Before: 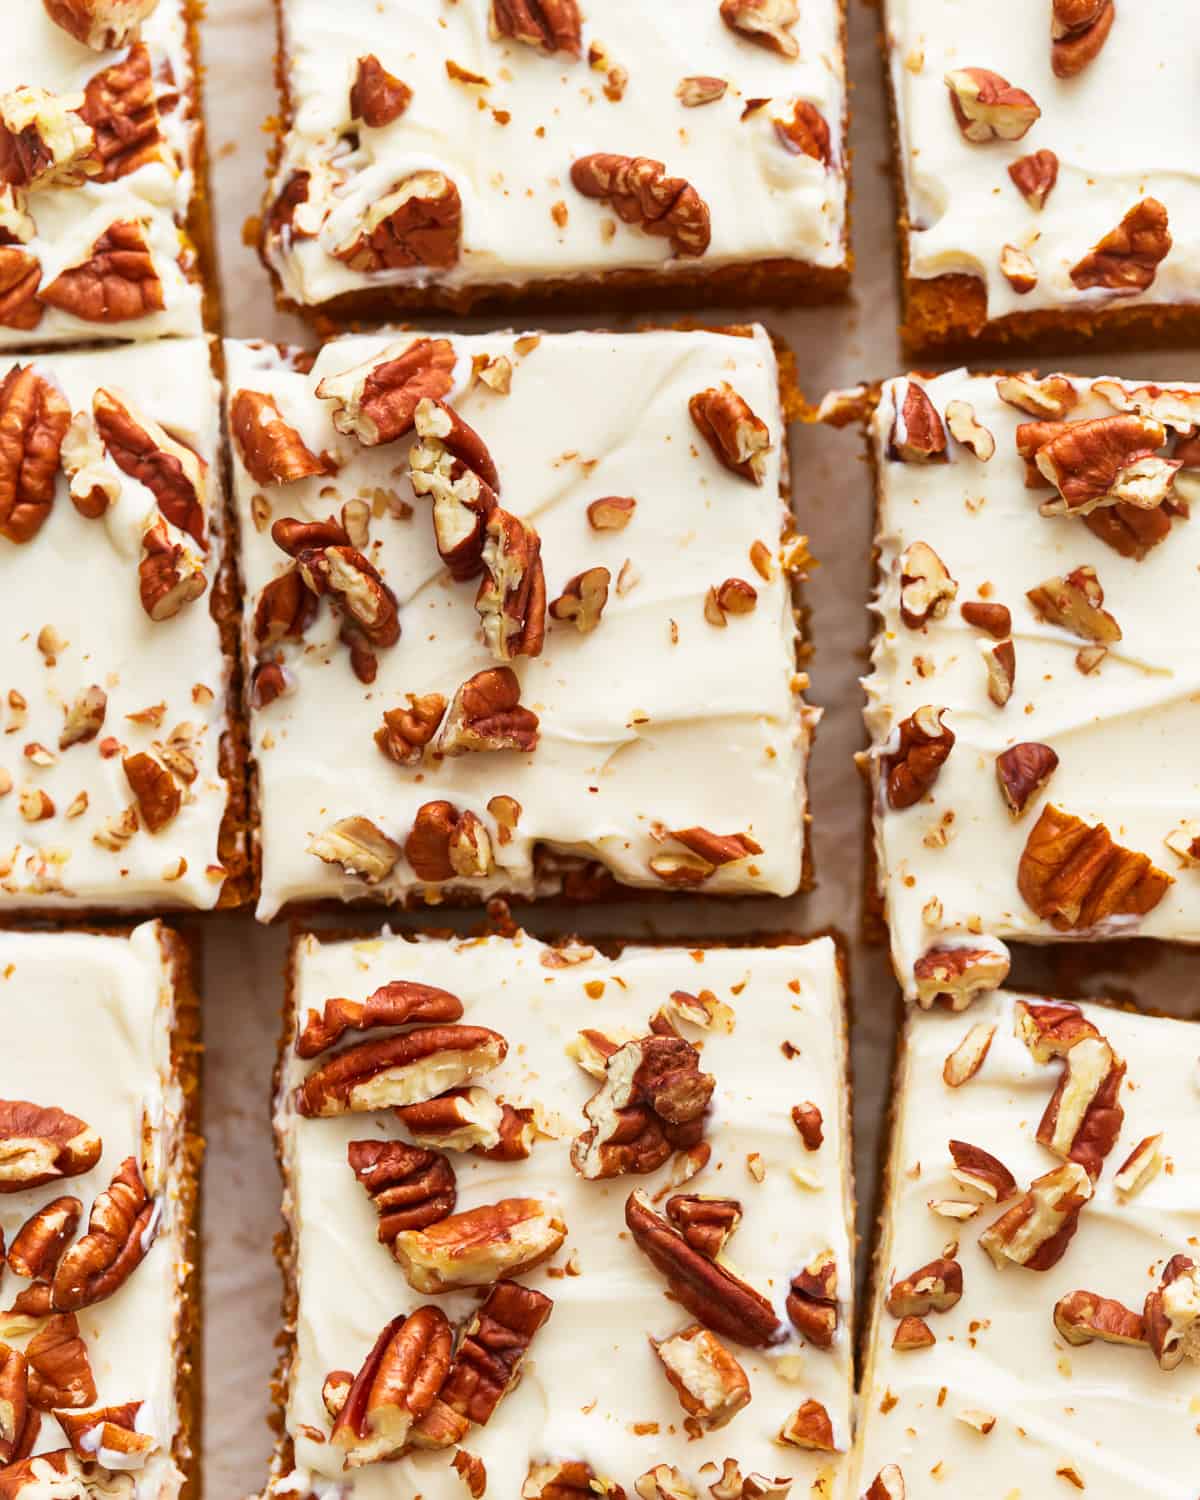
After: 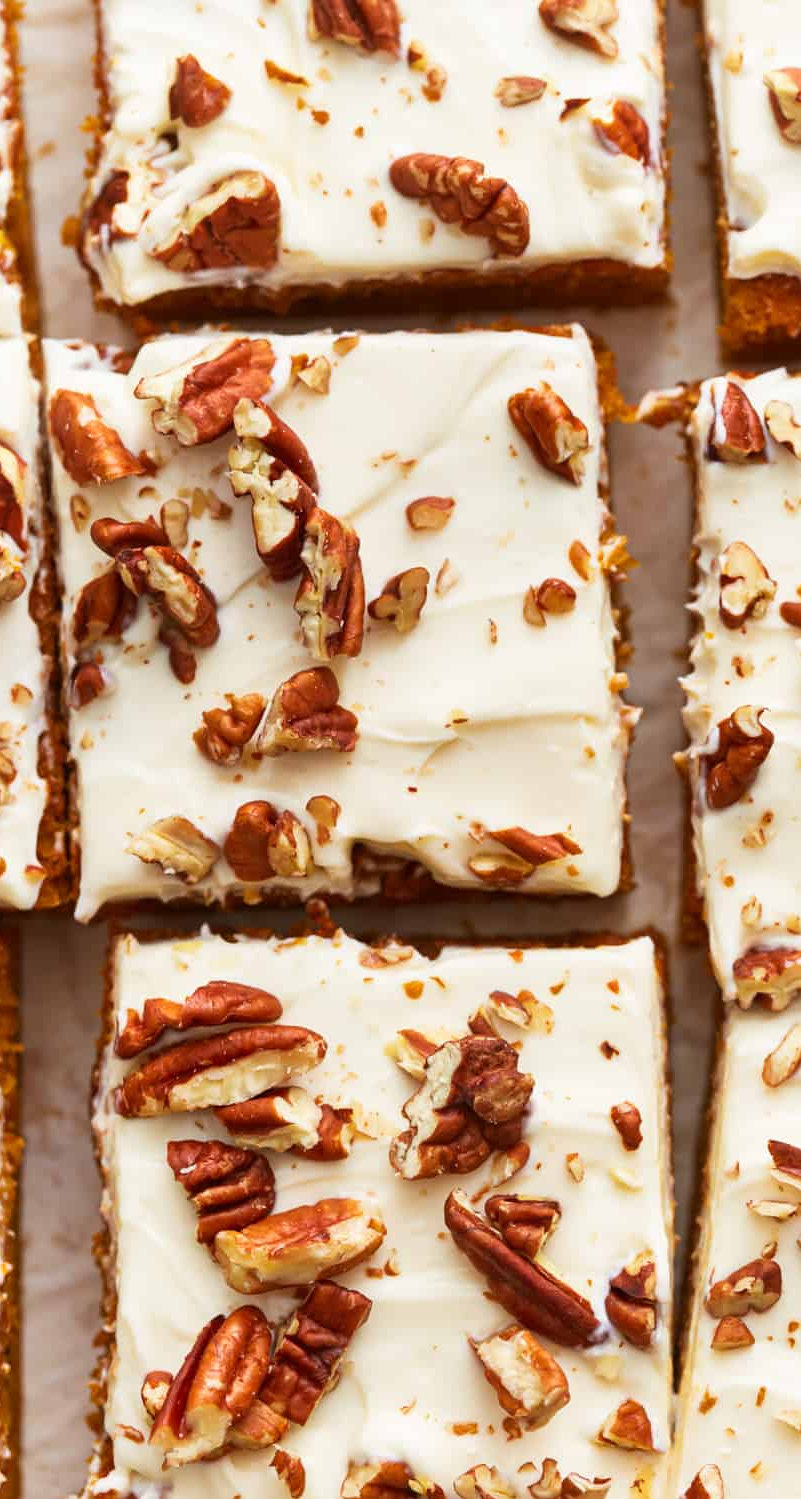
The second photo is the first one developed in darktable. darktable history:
crop and rotate: left 15.102%, right 18.137%
